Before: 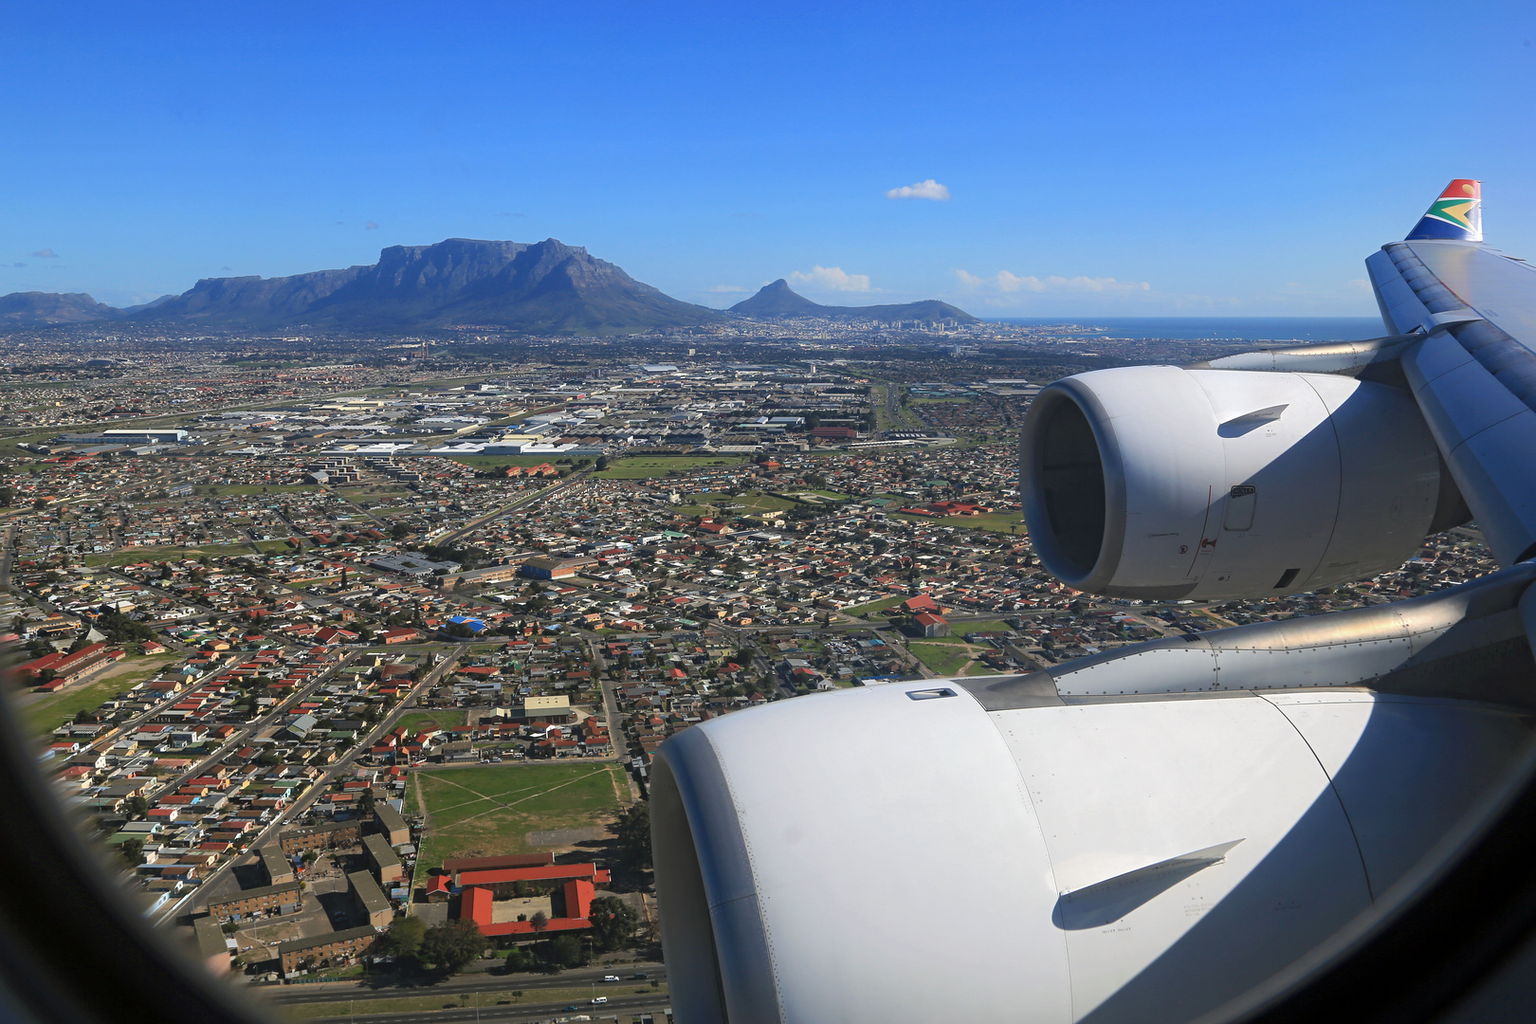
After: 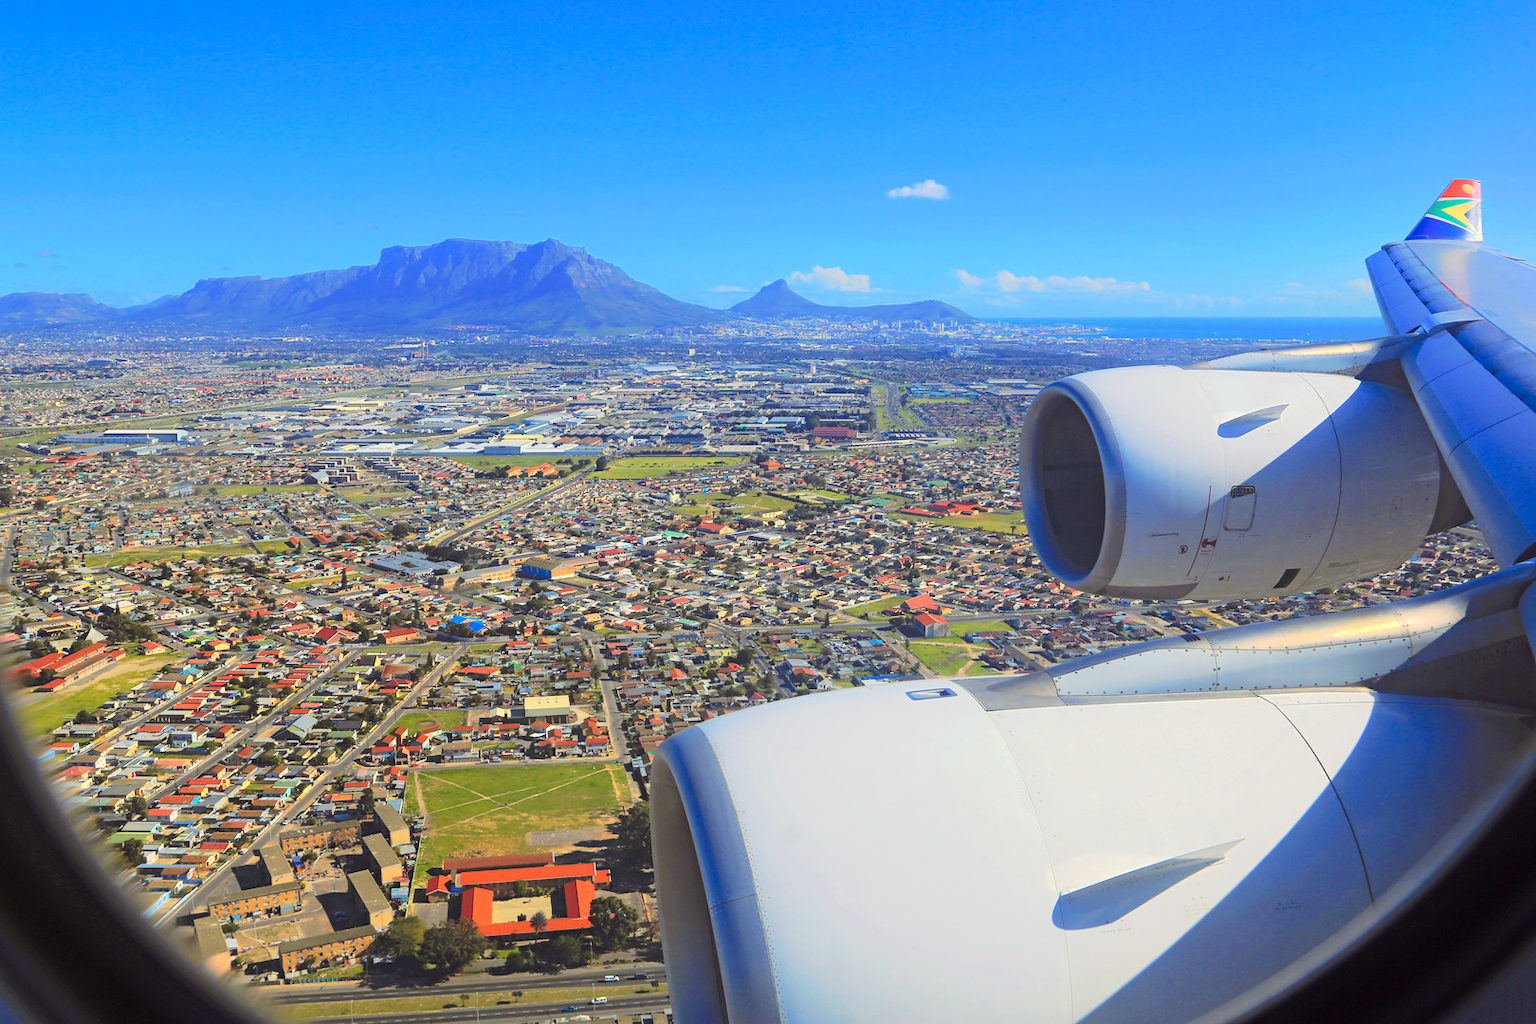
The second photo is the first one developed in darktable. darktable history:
tone curve: curves: ch0 [(0, 0) (0.003, 0.021) (0.011, 0.033) (0.025, 0.059) (0.044, 0.097) (0.069, 0.141) (0.1, 0.186) (0.136, 0.237) (0.177, 0.298) (0.224, 0.378) (0.277, 0.47) (0.335, 0.542) (0.399, 0.605) (0.468, 0.678) (0.543, 0.724) (0.623, 0.787) (0.709, 0.829) (0.801, 0.875) (0.898, 0.912) (1, 1)], preserve colors none
color look up table: target L [102.35, 103.31, 100.69, 91.78, 100.61, 90.05, 74.54, 71.54, 82.57, 59.12, 48.63, 18.31, 201.55, 100.44, 77.34, 71.63, 65.57, 47.57, 71.32, 39.4, 42.11, 50.74, 30.29, 37.76, 21.11, 17.36, 56.91, 57.68, 48.16, 49.02, 48.87, 39.08, 49.3, 32.73, 40.36, 34.52, 43.64, 38.05, 26.03, 21.47, 11.46, 2.052, 94.62, 56.86, 72.64, 55.4, 49.44, 31.04, 26.34], target a [-5.715, -15.32, -35.7, -115.54, -34.42, -141.98, -57.28, -92.96, -124.97, -11.56, -64.61, -22.7, 0, -19.05, 40.15, 26.53, 47.28, 68.62, 25.58, 73.81, 80.99, 59.87, 10.64, 71.31, 33.25, 31.78, 81.82, 93.1, 19.46, 103.44, 103.3, 10.81, 73.79, 68.34, 4.611, 54.02, 86.41, 85.13, 42.48, 52.89, 27.61, 6.745, -72.67, -29.86, -67.24, -26.92, -13.05, 11.77, -17.15], target b [48.9, 132.46, 103.74, 16.5, 129.12, 113.2, 44.62, 40.19, 97.56, 68.71, 53.51, 22.36, -0.001, 118.99, 16.05, 87.85, 42.57, 45.51, 76.71, 55.87, 10.12, 62.64, 18.97, 31.67, 1.524, 25.94, -34.17, -76.41, -93, -88.9, -90.15, -108.29, -13.89, -117.7, -27.41, -84.97, -24.72, -107.46, -129.23, -136.66, -26.95, -4.64, -12.1, -79.71, -50.56, -44.93, -90.08, -84.22, -5.875], num patches 49
